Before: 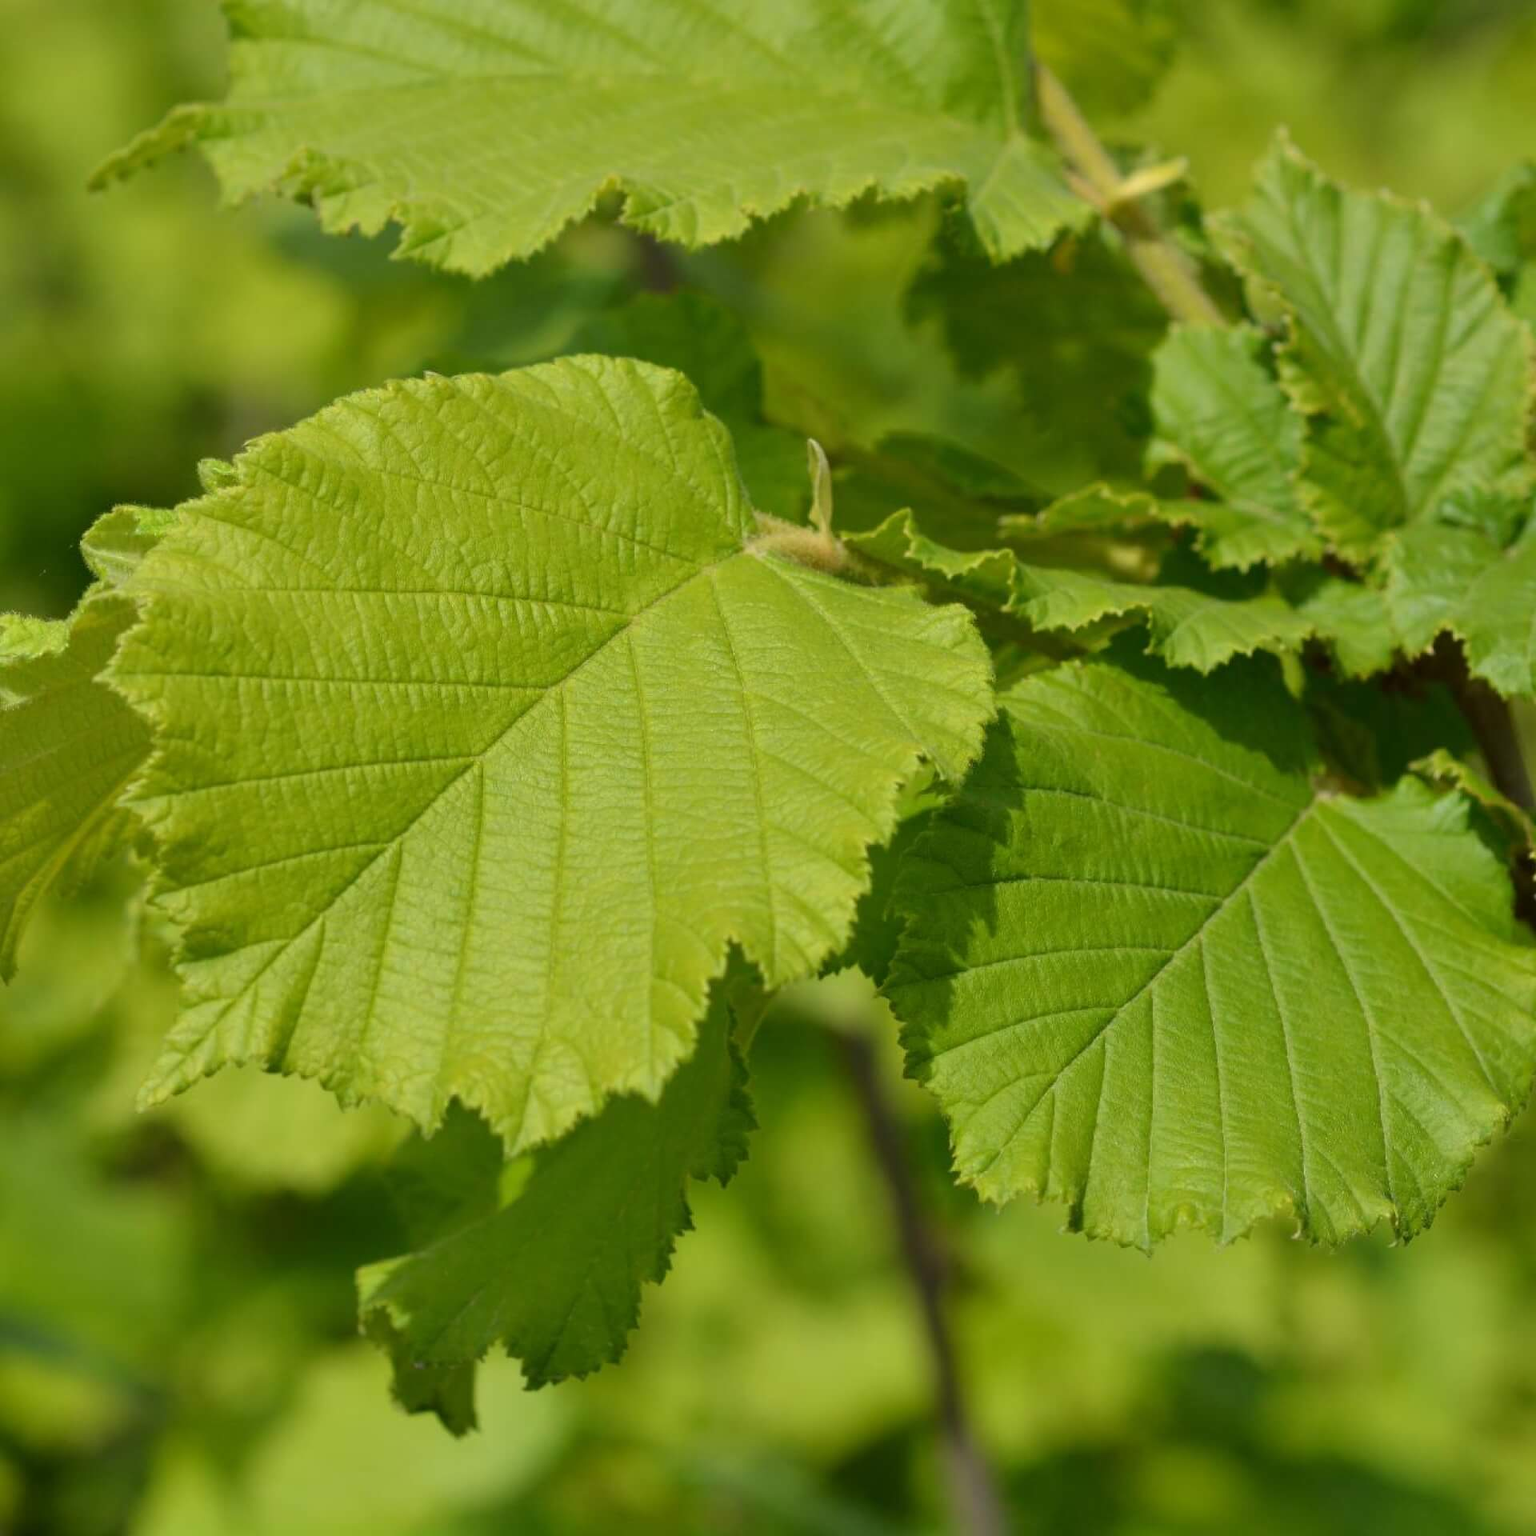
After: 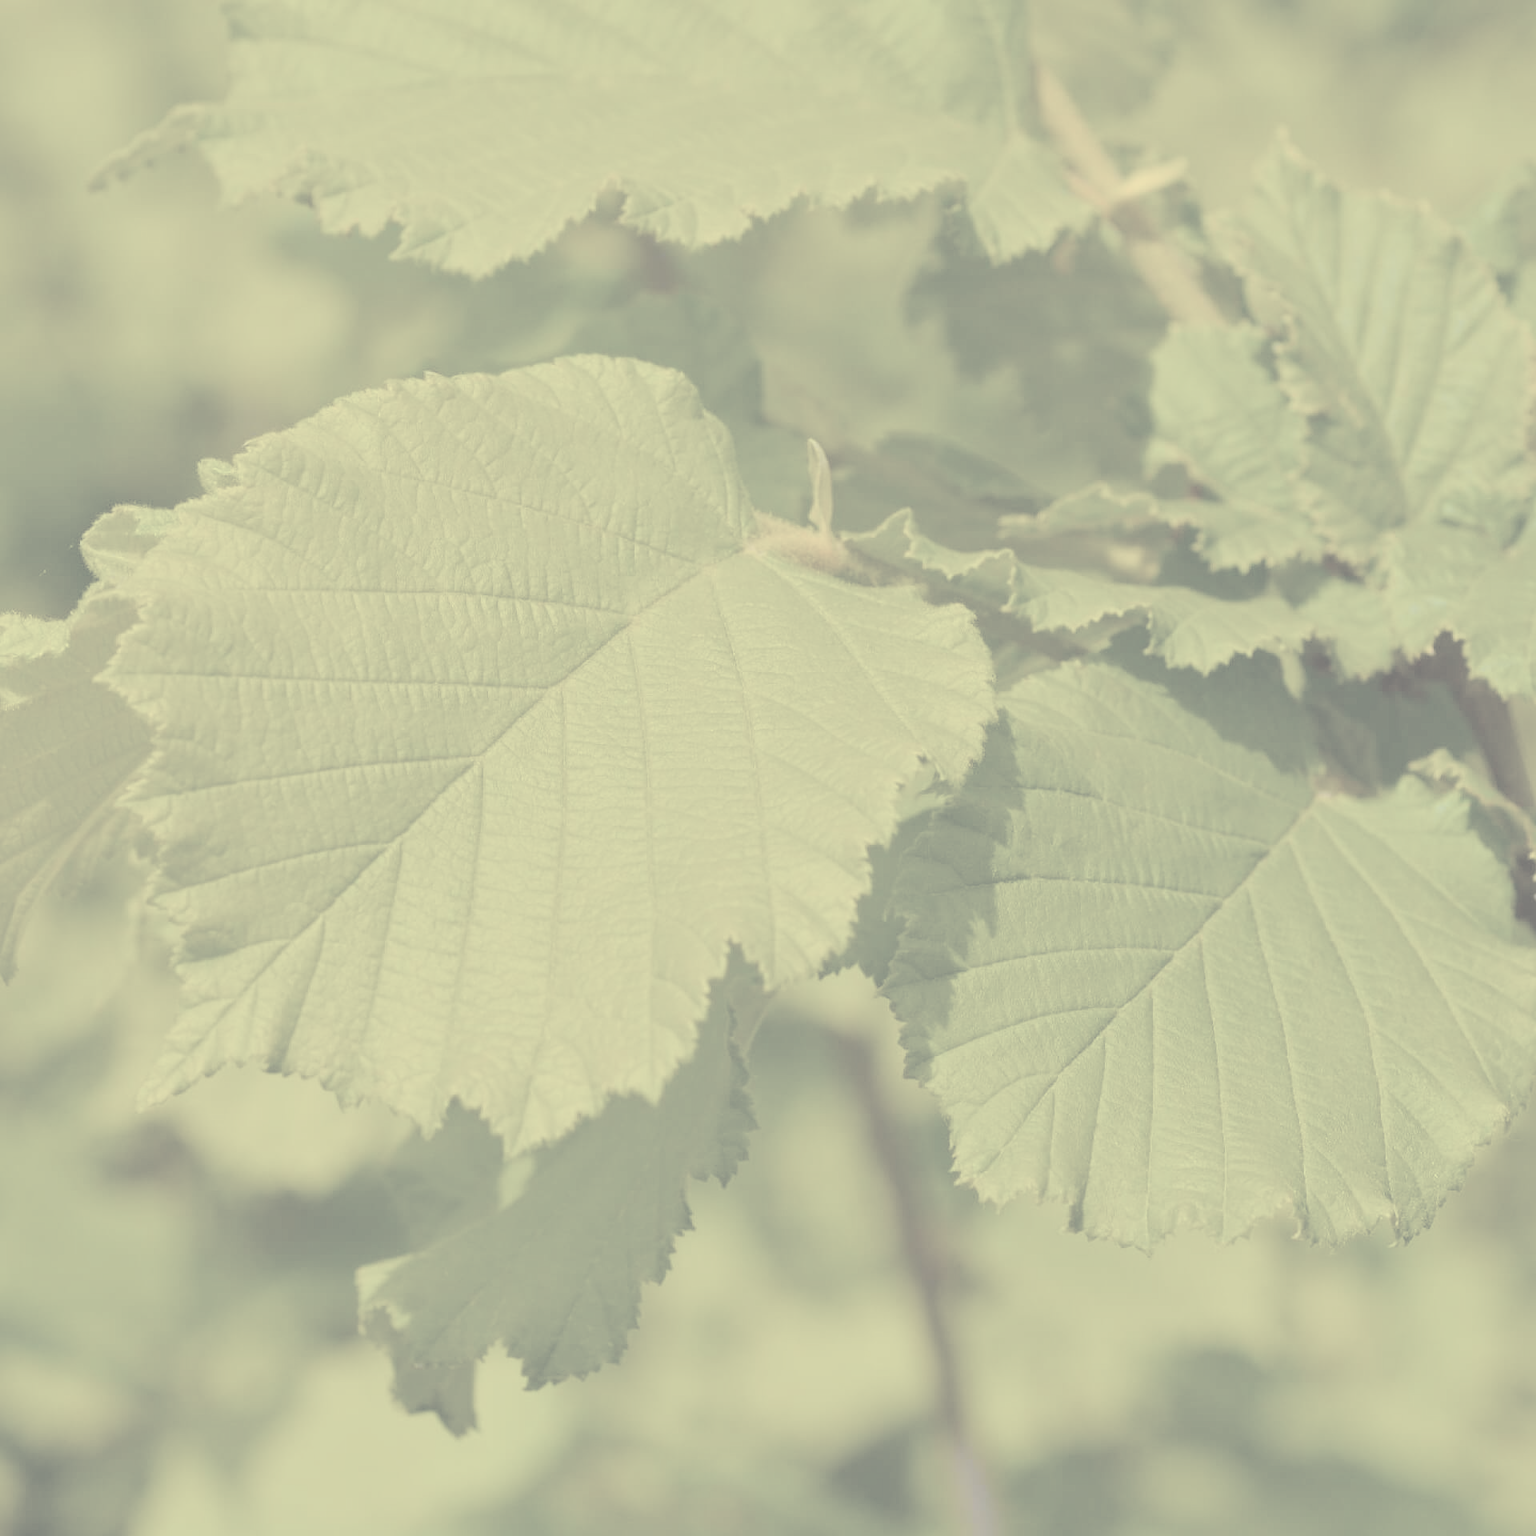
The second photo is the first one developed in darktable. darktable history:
color balance rgb: linear chroma grading › shadows -39.725%, linear chroma grading › highlights 39.676%, linear chroma grading › global chroma 44.365%, linear chroma grading › mid-tones -29.904%, perceptual saturation grading › global saturation 20%, perceptual saturation grading › highlights -14.432%, perceptual saturation grading › shadows 50.212%
local contrast: mode bilateral grid, contrast 15, coarseness 36, detail 103%, midtone range 0.2
contrast brightness saturation: contrast -0.317, brightness 0.761, saturation -0.771
sharpen: radius 1.3, amount 0.289, threshold 0.044
